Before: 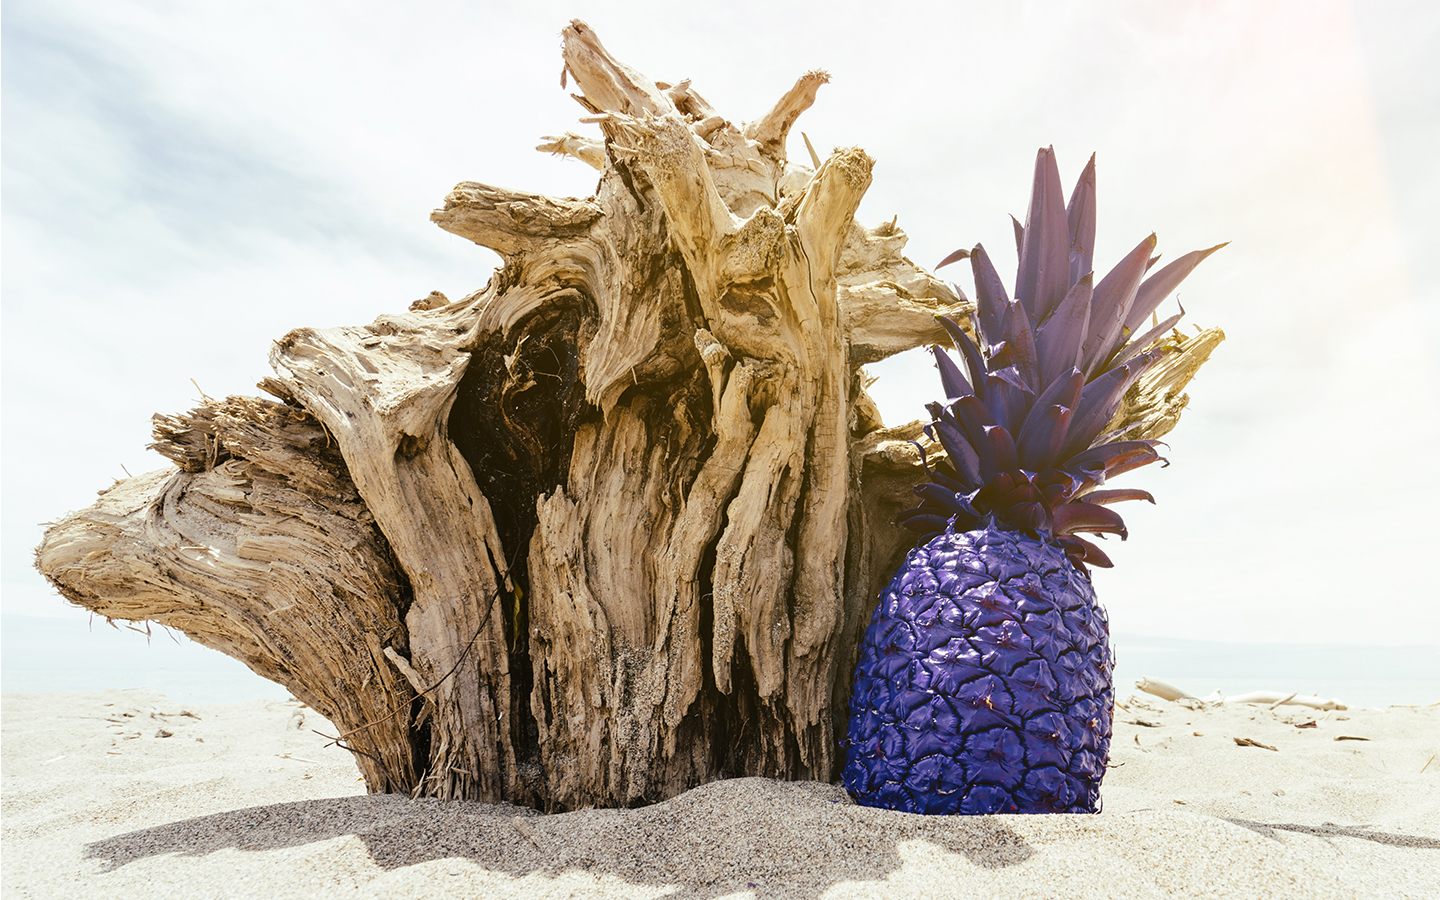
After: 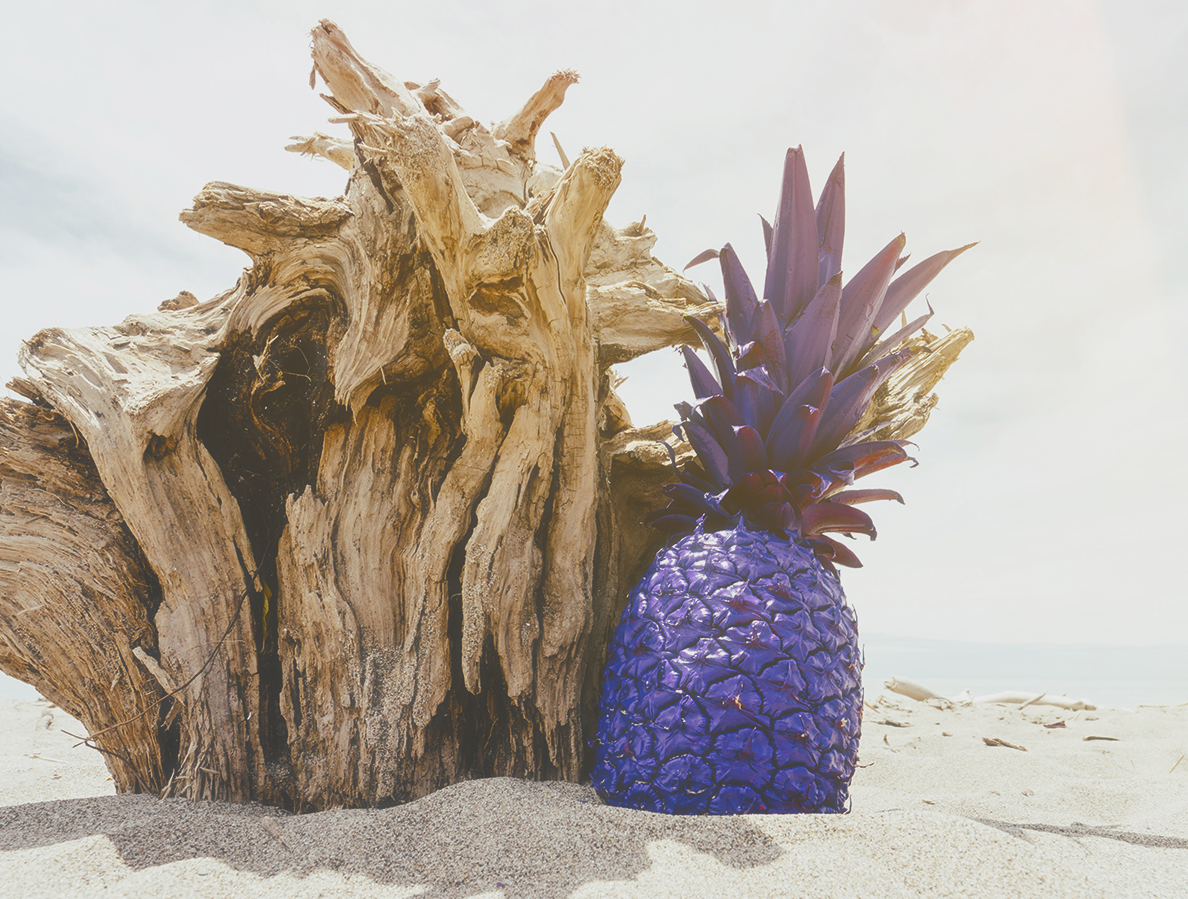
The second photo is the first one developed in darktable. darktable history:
haze removal: strength -0.113, compatibility mode true, adaptive false
exposure: black level correction -0.034, exposure -0.497 EV, compensate highlight preservation false
crop: left 17.435%, bottom 0.029%
color balance rgb: linear chroma grading › global chroma 8.976%, perceptual saturation grading › global saturation 20%, perceptual saturation grading › highlights -50.28%, perceptual saturation grading › shadows 30.938%, perceptual brilliance grading › global brilliance 11.455%, contrast -9.926%
